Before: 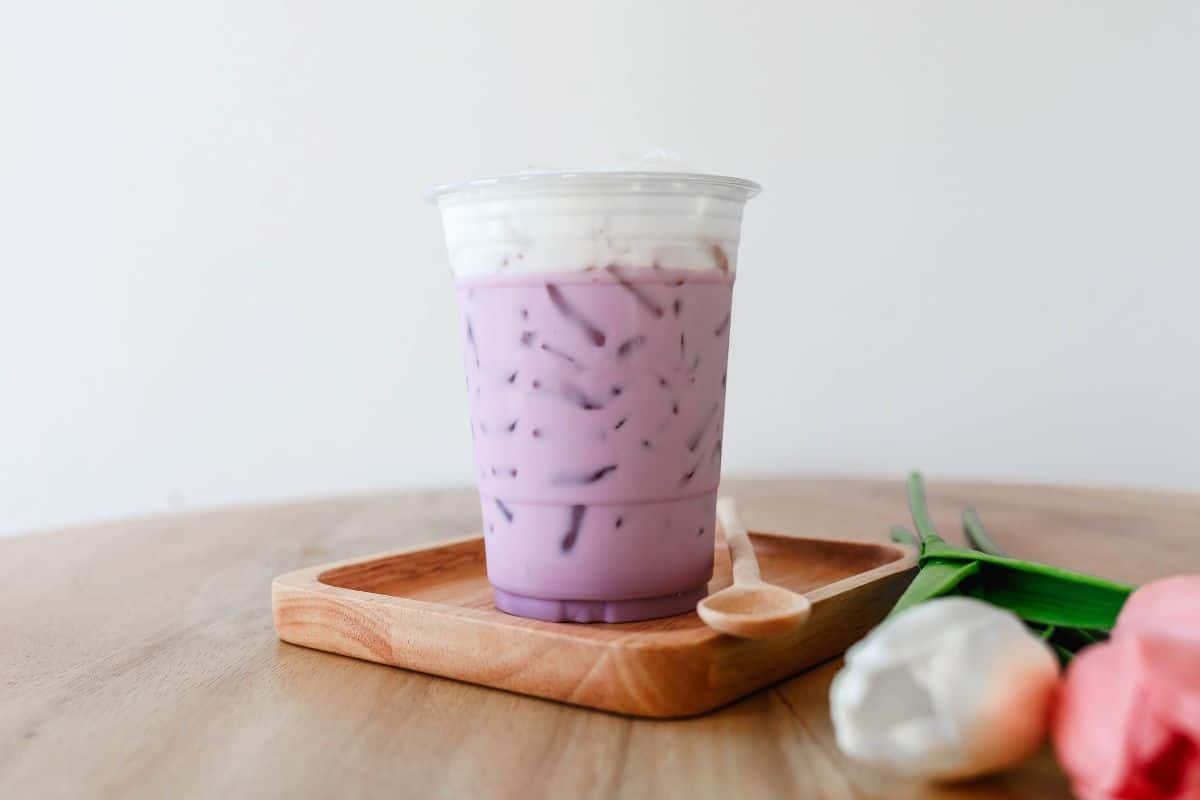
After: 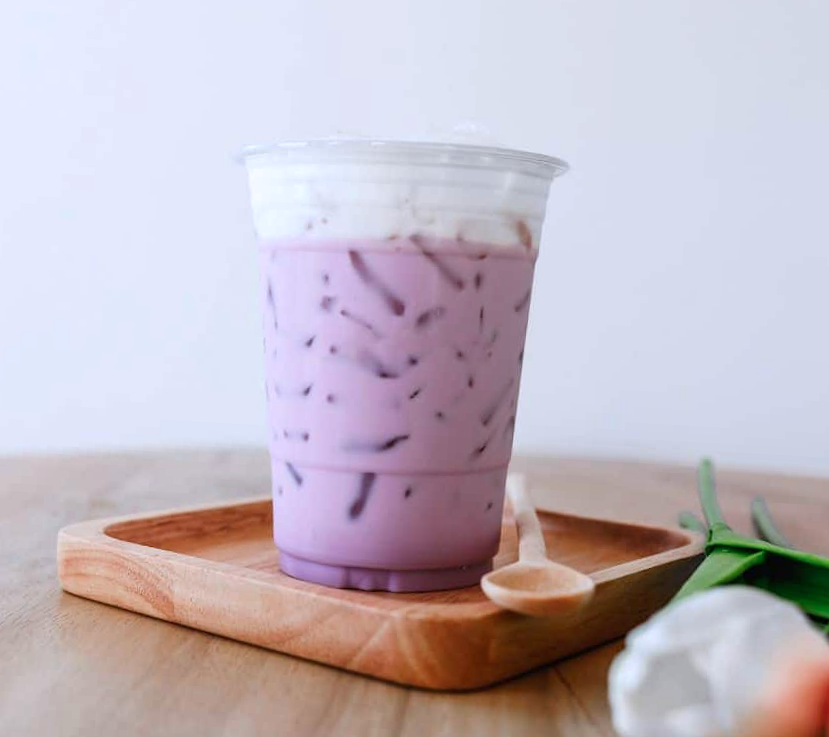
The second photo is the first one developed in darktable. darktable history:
color calibration: illuminant as shot in camera, x 0.358, y 0.373, temperature 4628.91 K
crop and rotate: angle -3.27°, left 14.277%, top 0.028%, right 10.766%, bottom 0.028%
